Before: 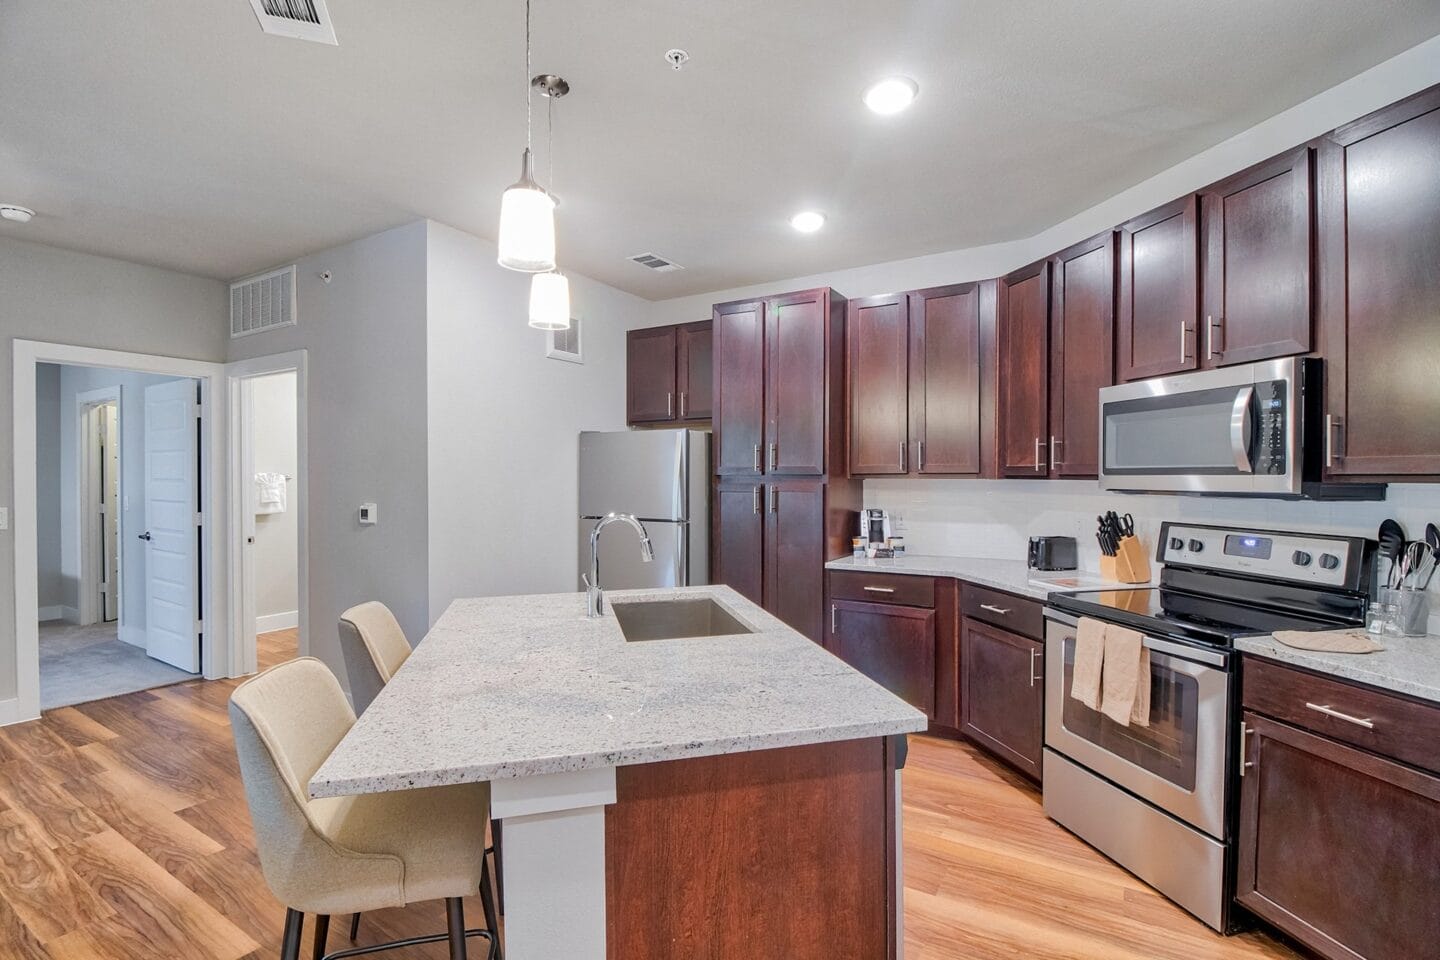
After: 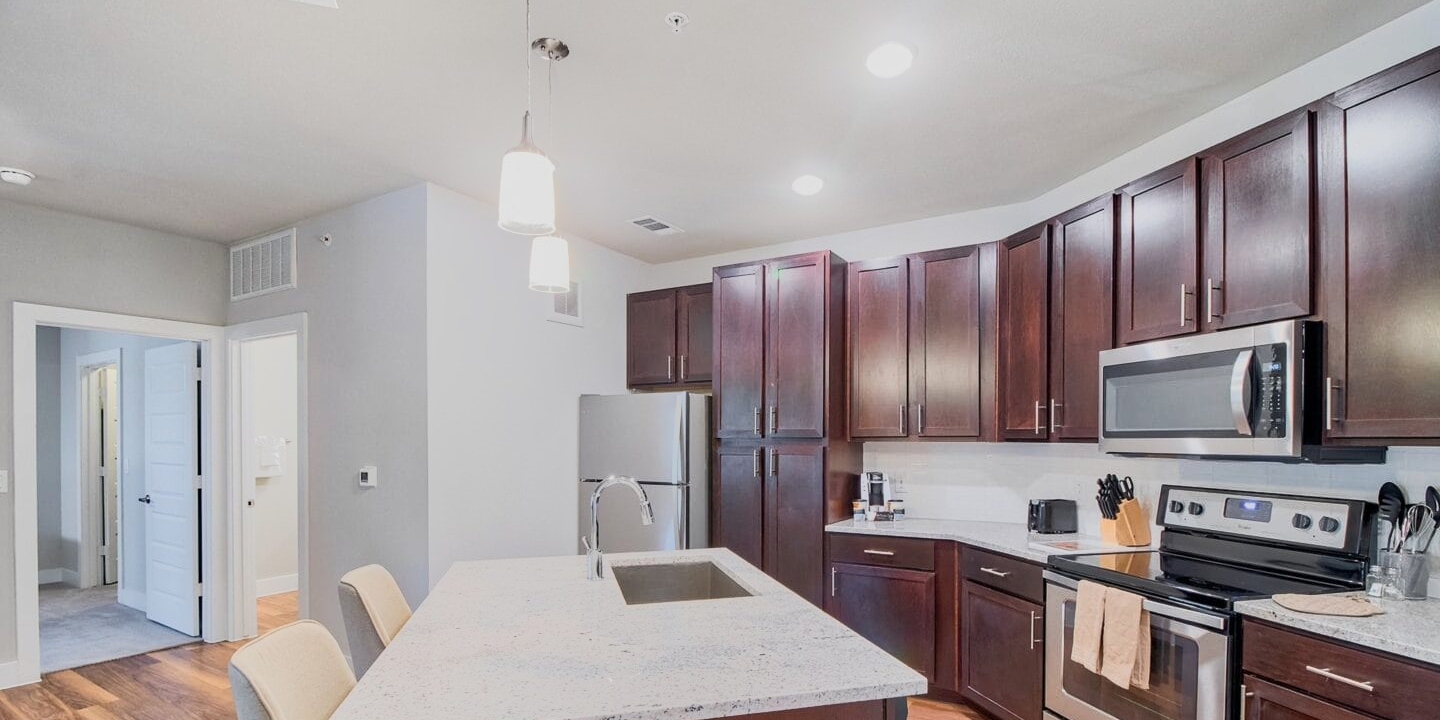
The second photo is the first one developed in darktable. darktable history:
tone equalizer: -7 EV -0.63 EV, -6 EV 1 EV, -5 EV -0.45 EV, -4 EV 0.43 EV, -3 EV 0.41 EV, -2 EV 0.15 EV, -1 EV -0.15 EV, +0 EV -0.39 EV, smoothing diameter 25%, edges refinement/feathering 10, preserve details guided filter
shadows and highlights: shadows -23.08, highlights 46.15, soften with gaussian
crop: top 3.857%, bottom 21.132%
